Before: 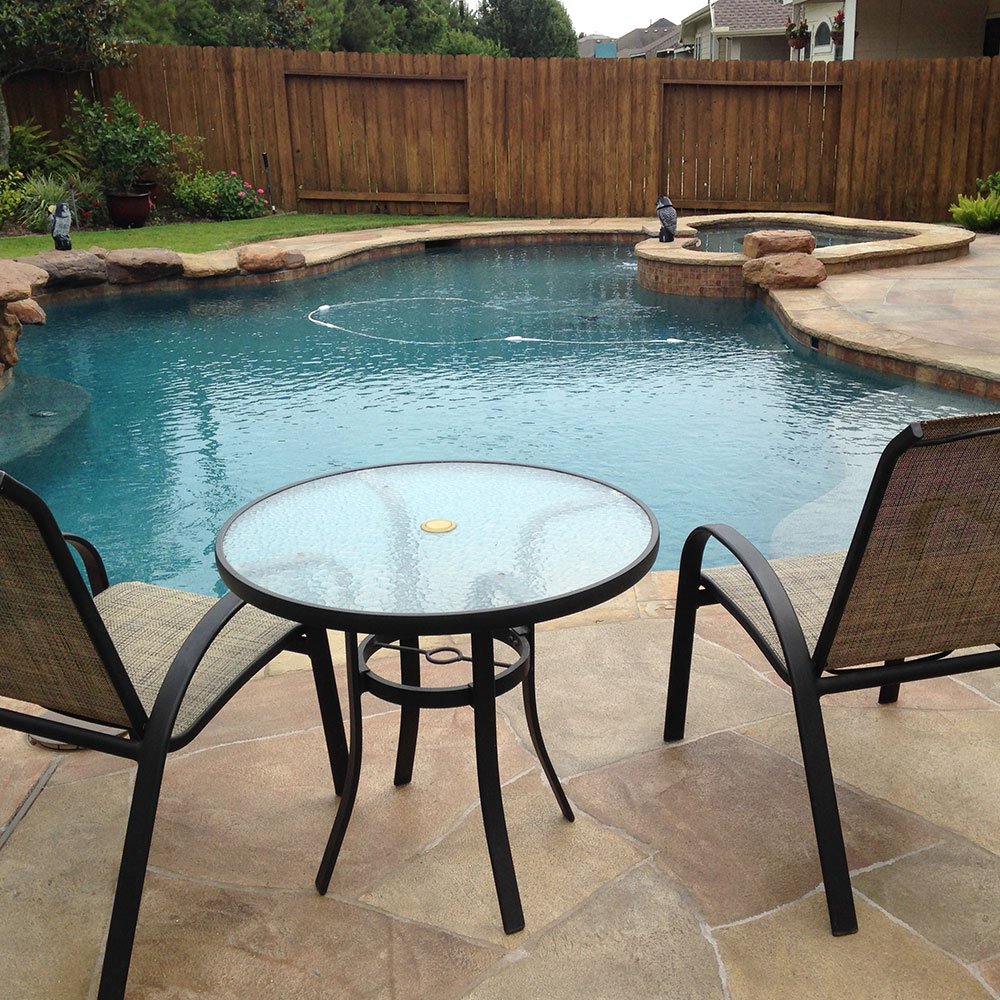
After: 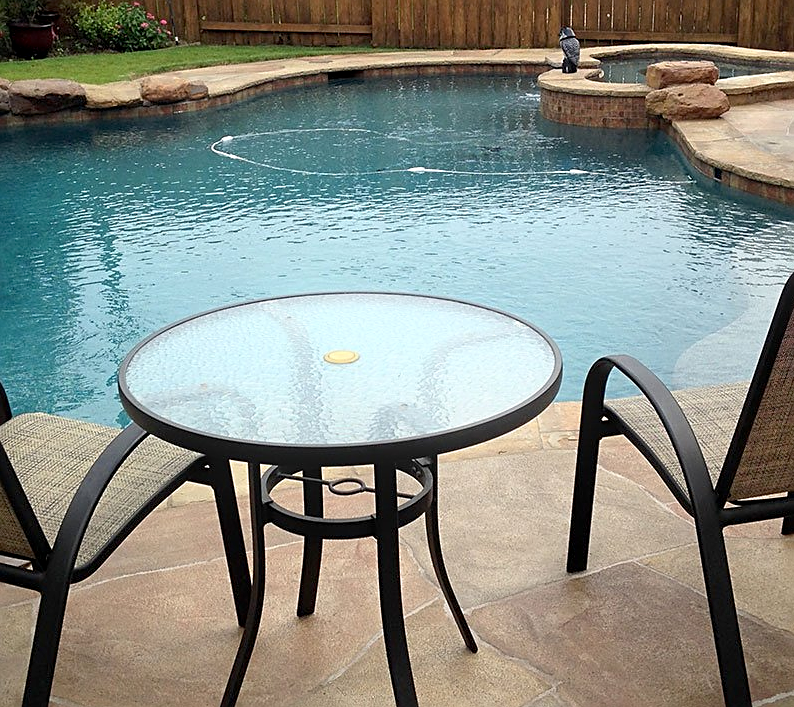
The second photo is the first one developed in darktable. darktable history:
shadows and highlights: shadows 12, white point adjustment 1.2, highlights -0.36, soften with gaussian
sharpen: on, module defaults
bloom: size 9%, threshold 100%, strength 7%
crop: left 9.712%, top 16.928%, right 10.845%, bottom 12.332%
exposure: black level correction 0.005, exposure 0.014 EV, compensate highlight preservation false
